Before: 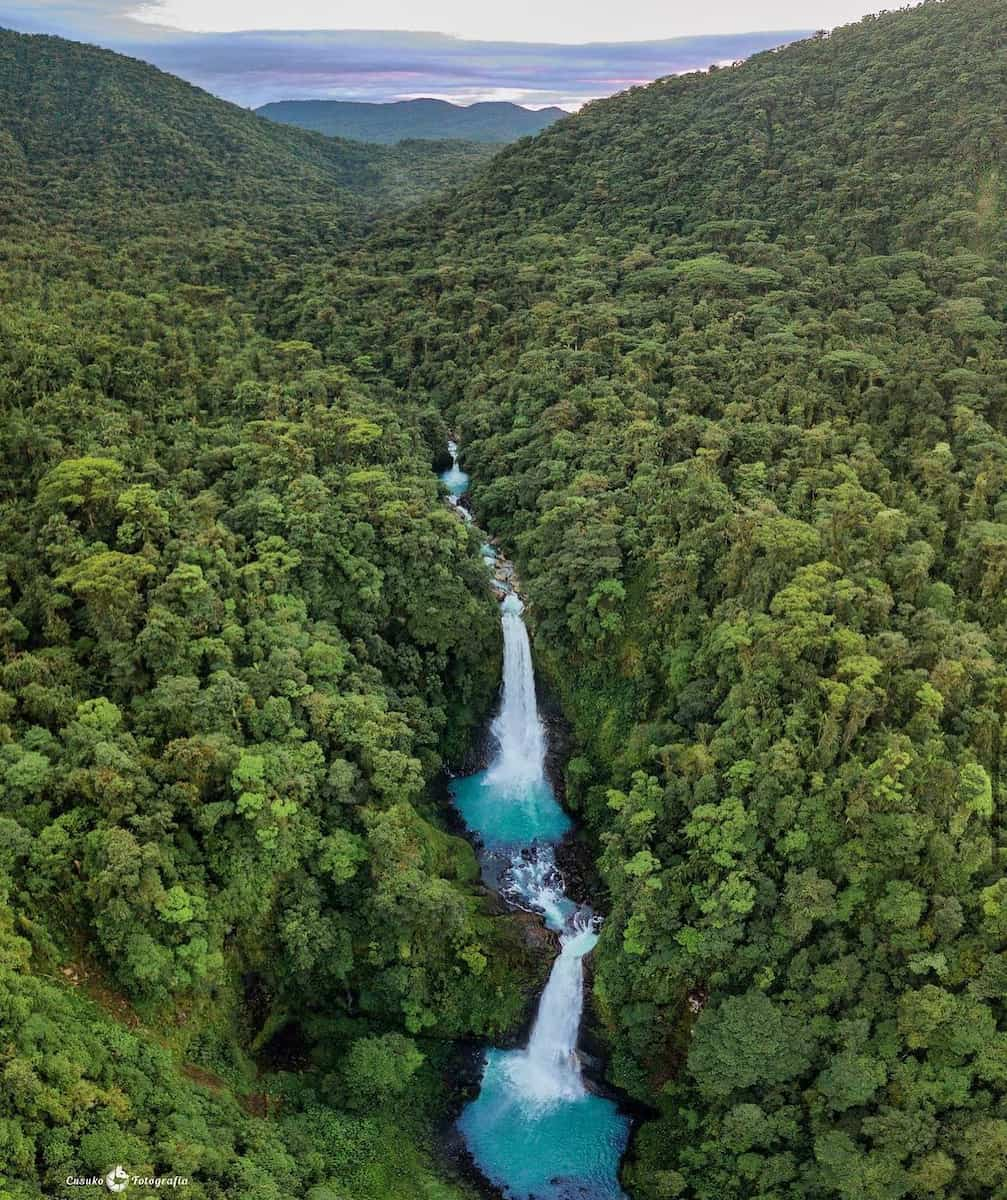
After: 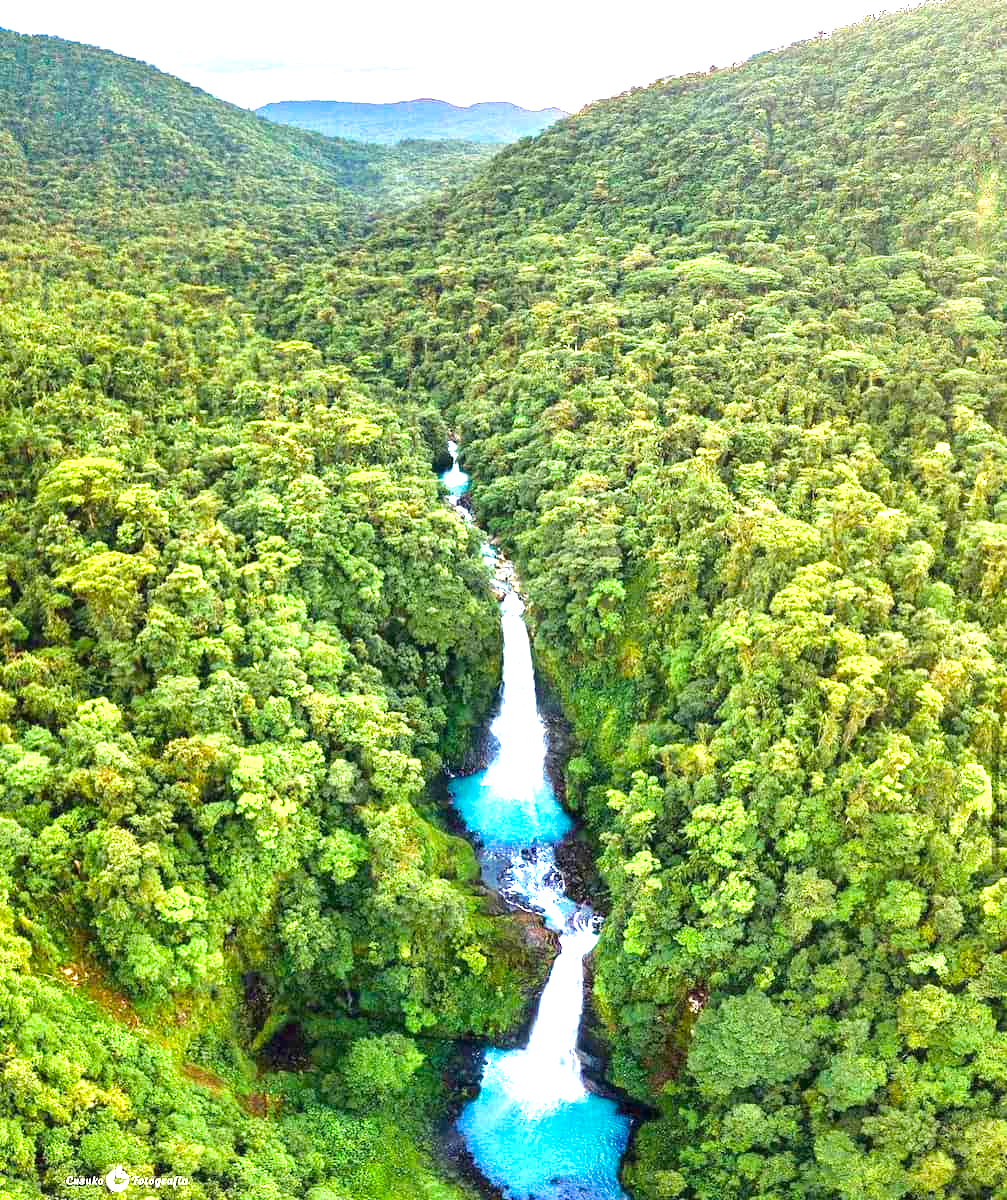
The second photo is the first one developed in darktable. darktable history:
velvia: strength 32%, mid-tones bias 0.2
exposure: black level correction 0, exposure 2 EV, compensate highlight preservation false
